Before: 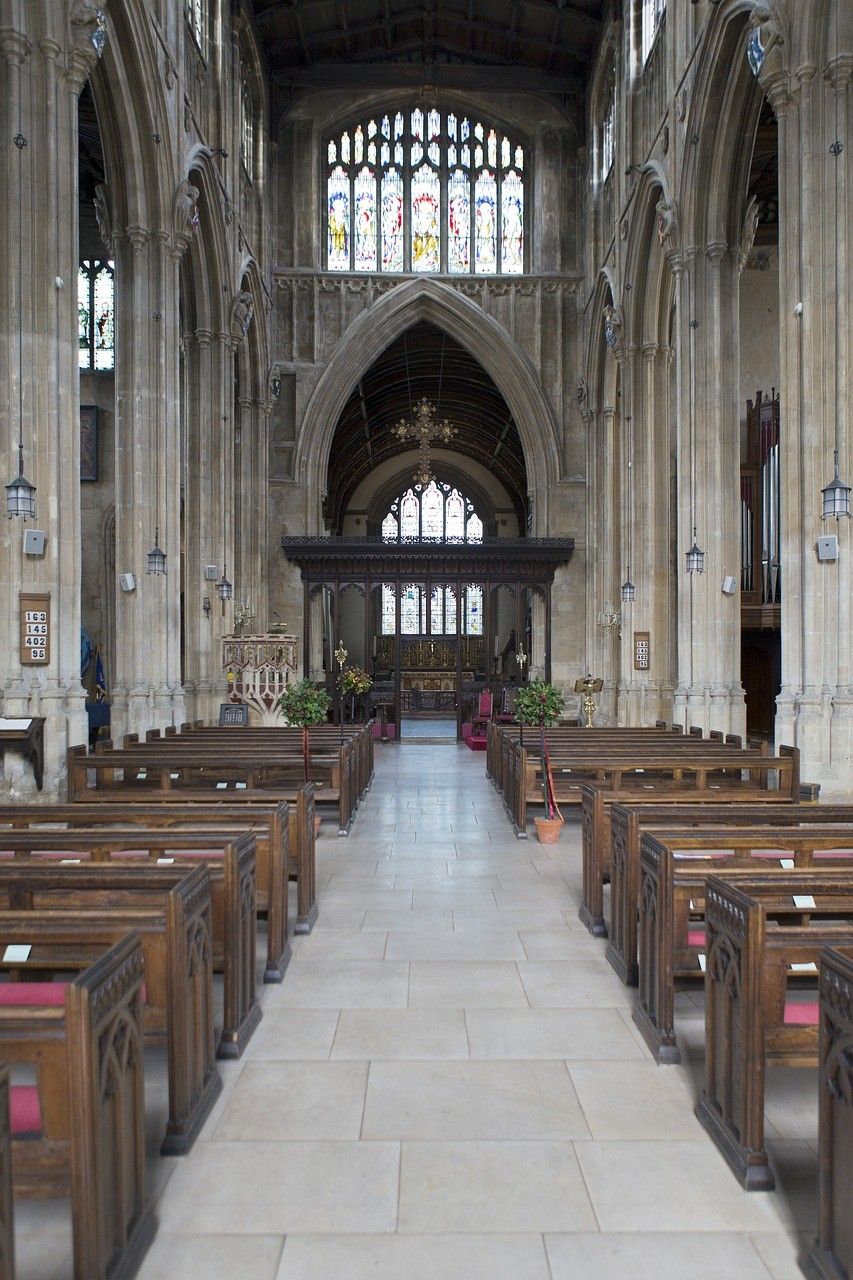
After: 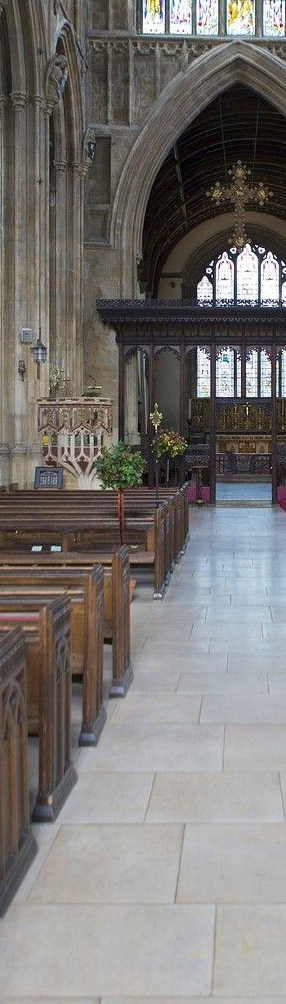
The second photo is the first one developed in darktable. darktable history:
crop and rotate: left 21.77%, top 18.528%, right 44.676%, bottom 2.997%
velvia: on, module defaults
